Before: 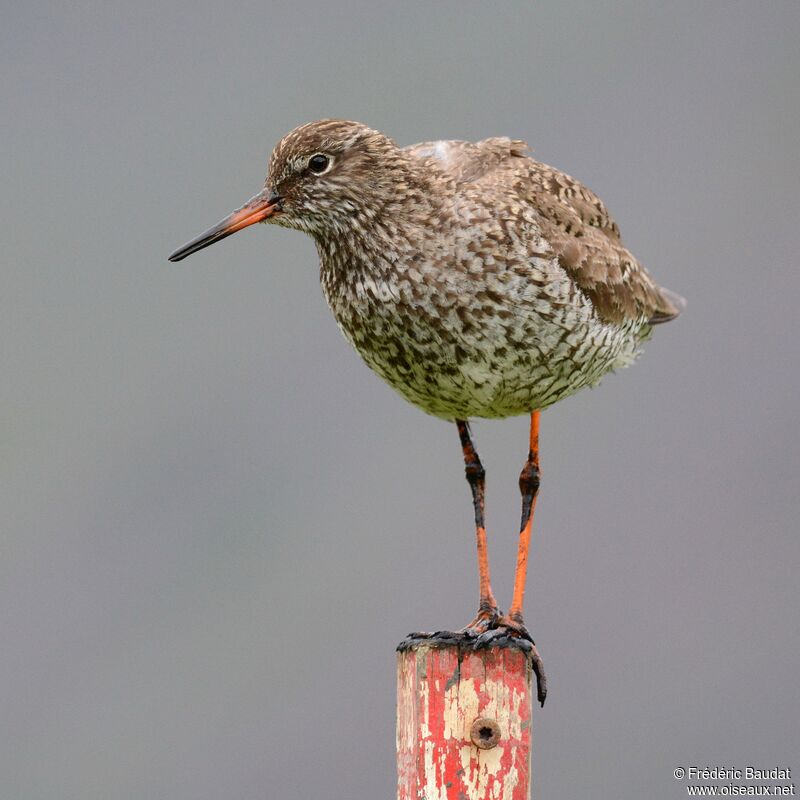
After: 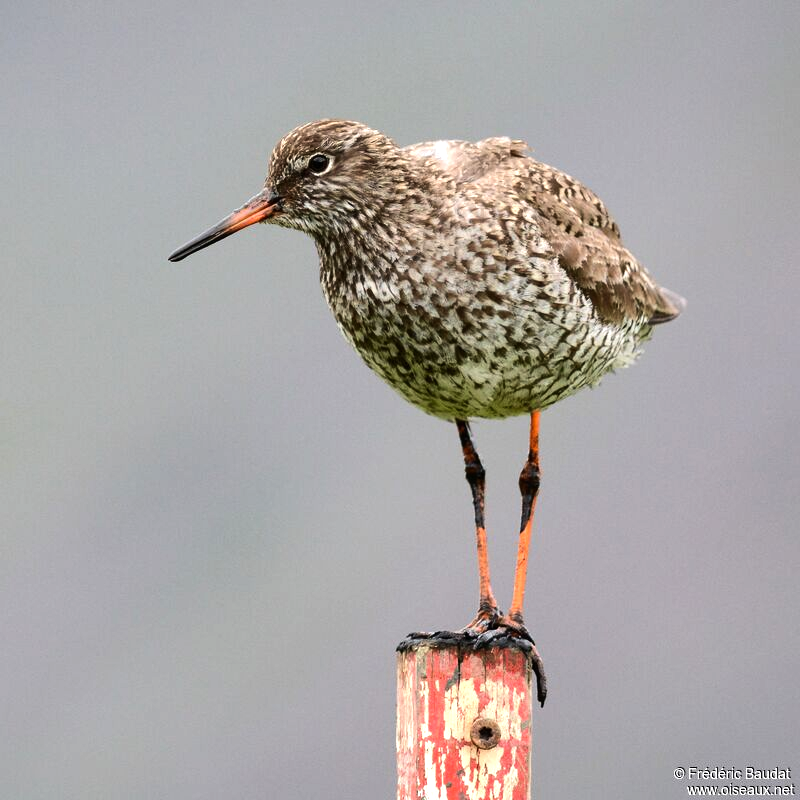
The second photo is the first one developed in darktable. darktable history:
tone equalizer: -8 EV -0.758 EV, -7 EV -0.668 EV, -6 EV -0.615 EV, -5 EV -0.414 EV, -3 EV 0.393 EV, -2 EV 0.6 EV, -1 EV 0.685 EV, +0 EV 0.753 EV, edges refinement/feathering 500, mask exposure compensation -1.57 EV, preserve details no
